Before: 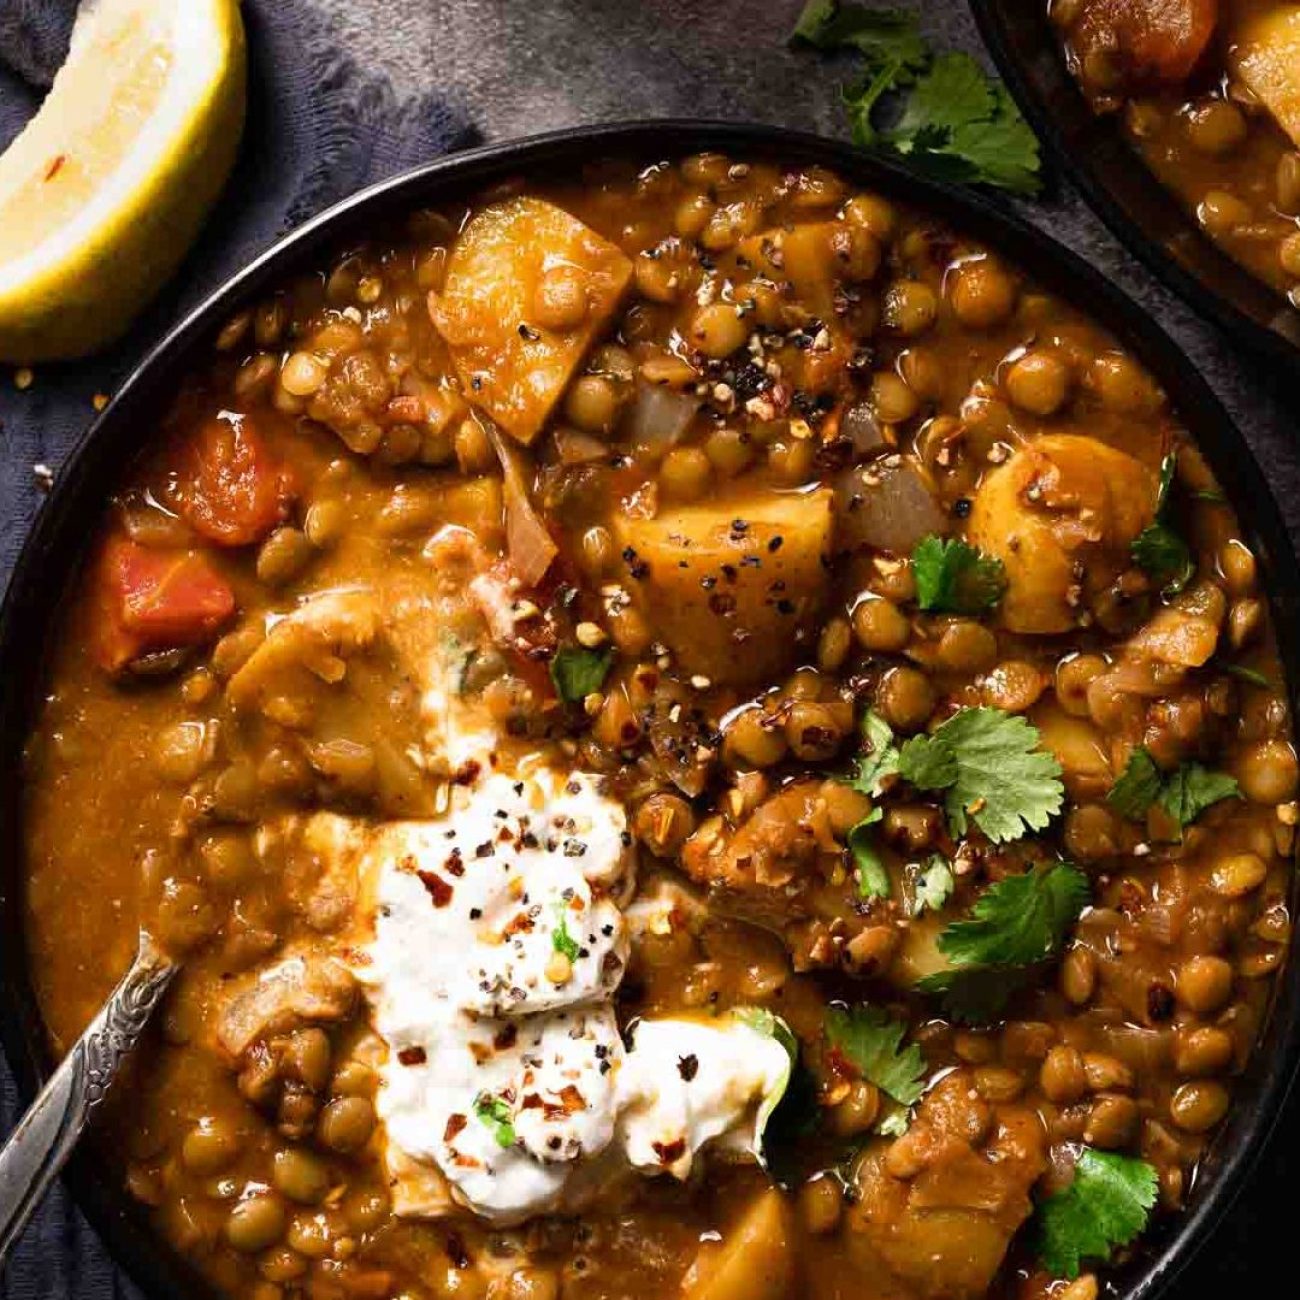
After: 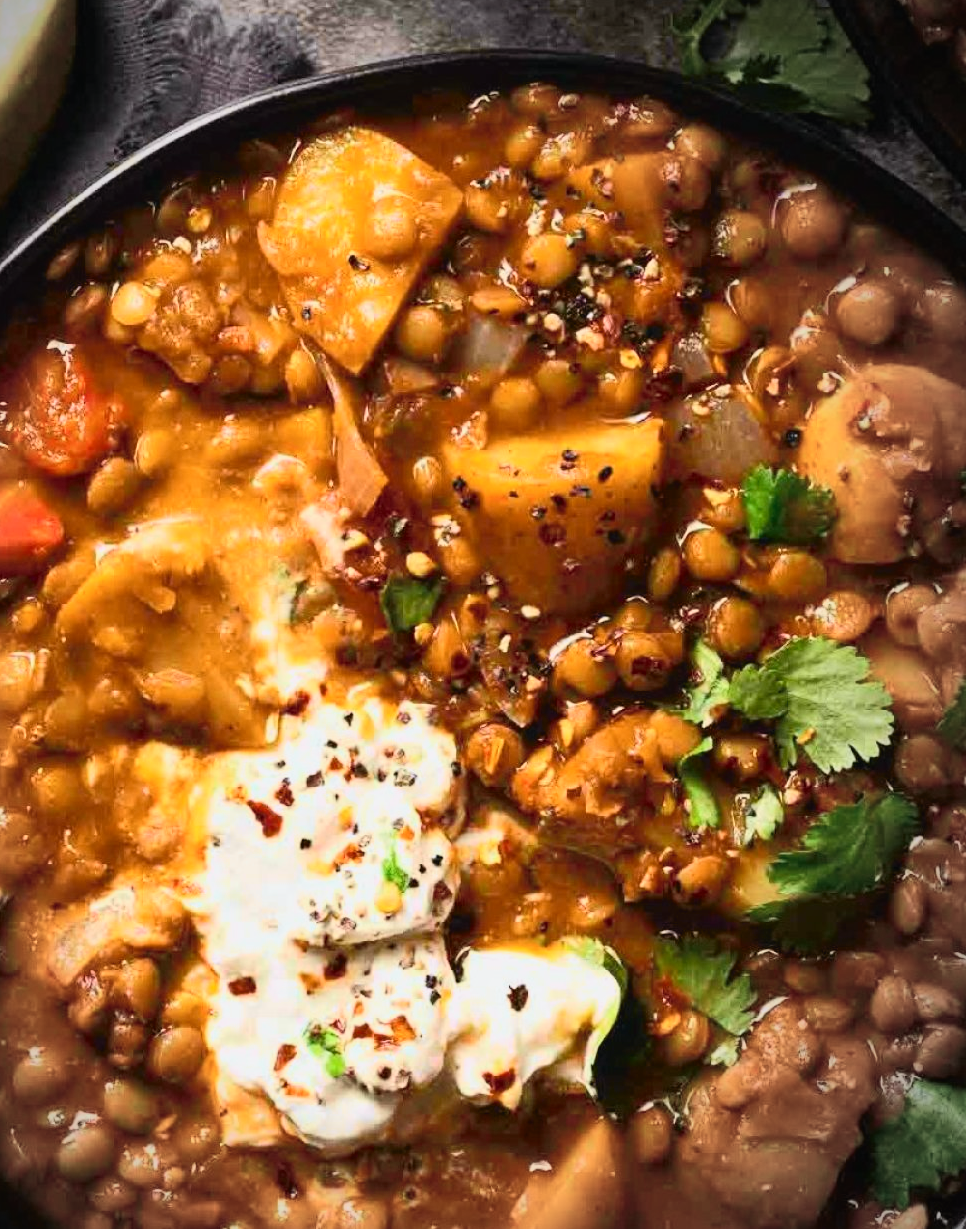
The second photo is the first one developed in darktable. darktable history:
vignetting: center (-0.148, 0.017), automatic ratio true
tone curve: curves: ch0 [(0, 0.026) (0.181, 0.223) (0.405, 0.46) (0.456, 0.528) (0.634, 0.728) (0.877, 0.89) (0.984, 0.935)]; ch1 [(0, 0) (0.443, 0.43) (0.492, 0.488) (0.566, 0.579) (0.595, 0.625) (0.65, 0.657) (0.696, 0.725) (1, 1)]; ch2 [(0, 0) (0.33, 0.301) (0.421, 0.443) (0.447, 0.489) (0.495, 0.494) (0.537, 0.57) (0.586, 0.591) (0.663, 0.686) (1, 1)], color space Lab, independent channels, preserve colors none
crop and rotate: left 13.11%, top 5.417%, right 12.534%
exposure: exposure 0.128 EV, compensate exposure bias true, compensate highlight preservation false
